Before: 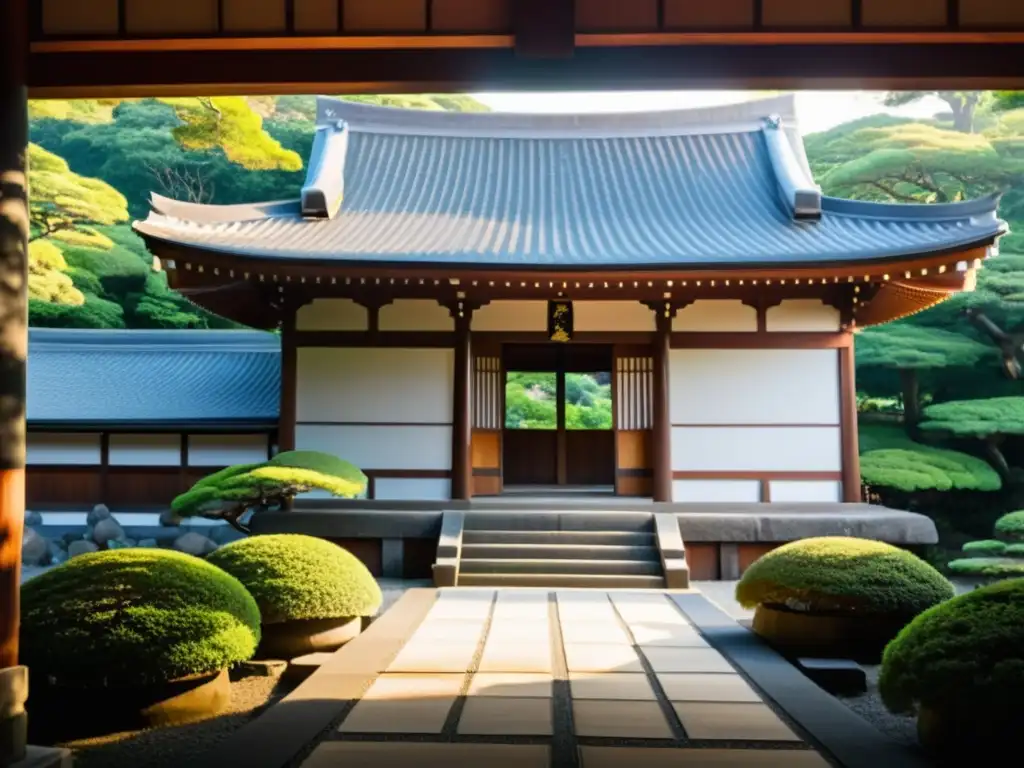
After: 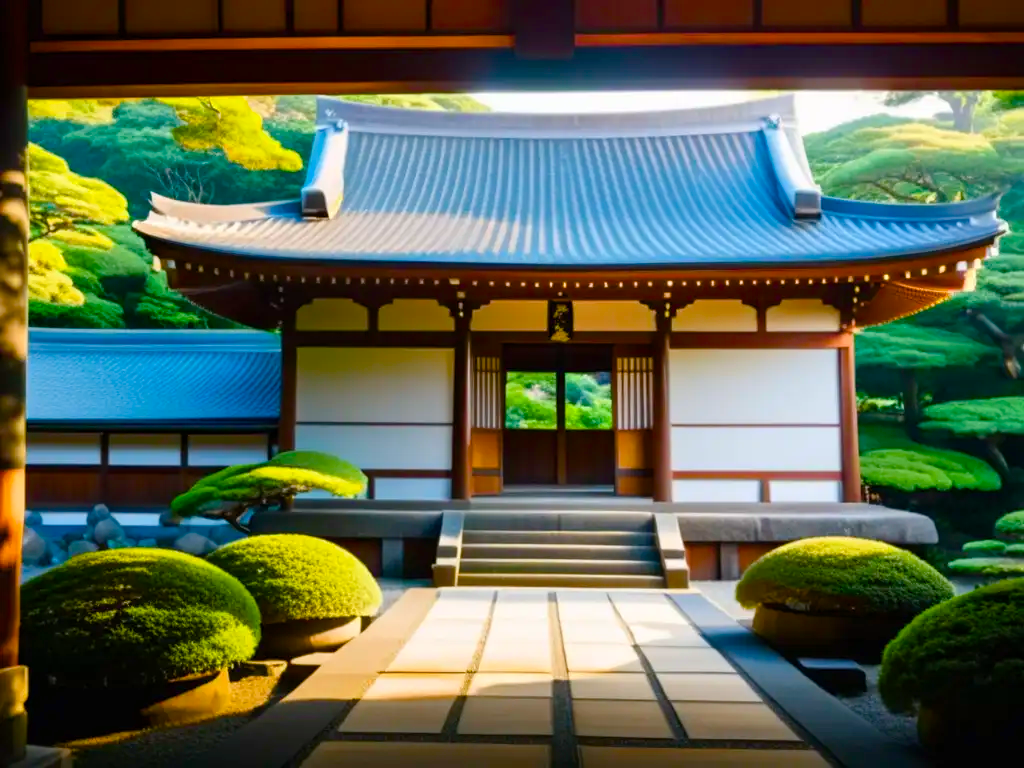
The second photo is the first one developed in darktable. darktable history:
color balance rgb: highlights gain › chroma 0.153%, highlights gain › hue 331.08°, global offset › hue 171.09°, linear chroma grading › global chroma 9.905%, perceptual saturation grading › global saturation 34.951%, perceptual saturation grading › highlights -29.878%, perceptual saturation grading › shadows 35.332%, global vibrance 29.978%
